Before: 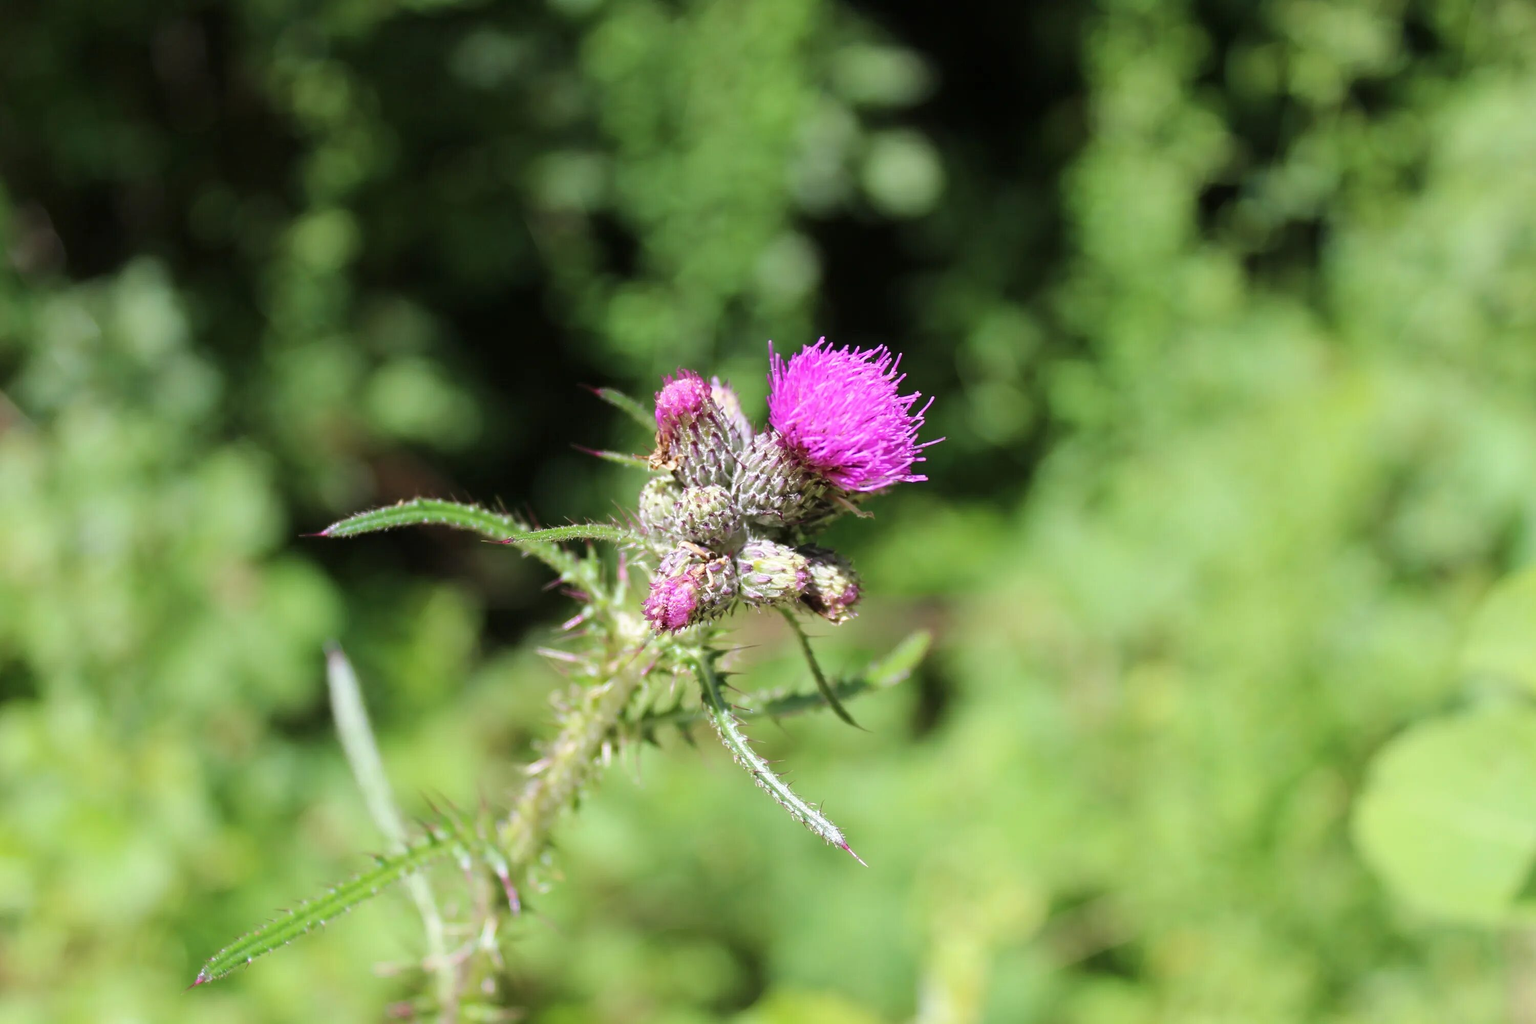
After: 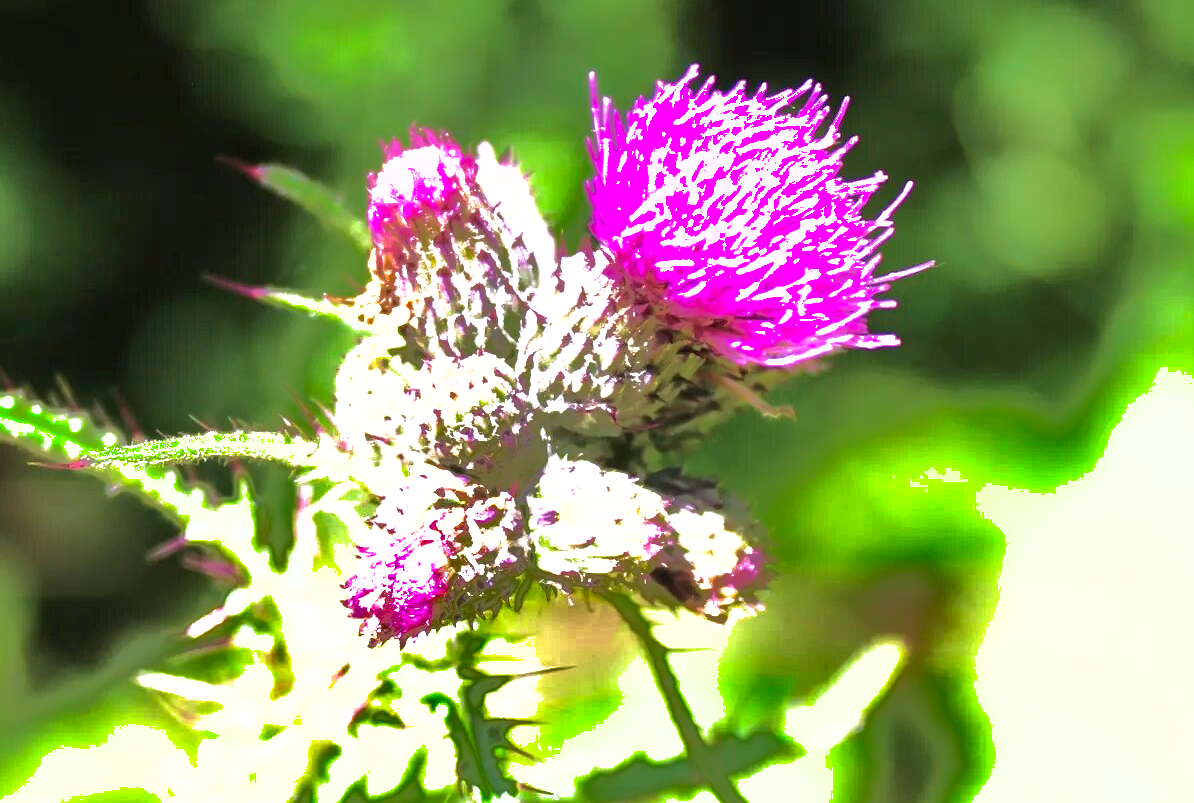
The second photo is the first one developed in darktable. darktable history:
exposure: exposure 1 EV, compensate highlight preservation false
velvia: on, module defaults
tone equalizer: -8 EV -0.446 EV, -7 EV -0.394 EV, -6 EV -0.295 EV, -5 EV -0.2 EV, -3 EV 0.238 EV, -2 EV 0.317 EV, -1 EV 0.402 EV, +0 EV 0.408 EV, mask exposure compensation -0.503 EV
crop: left 30.415%, top 29.655%, right 29.756%, bottom 30.177%
shadows and highlights: shadows 37.92, highlights -76.34
